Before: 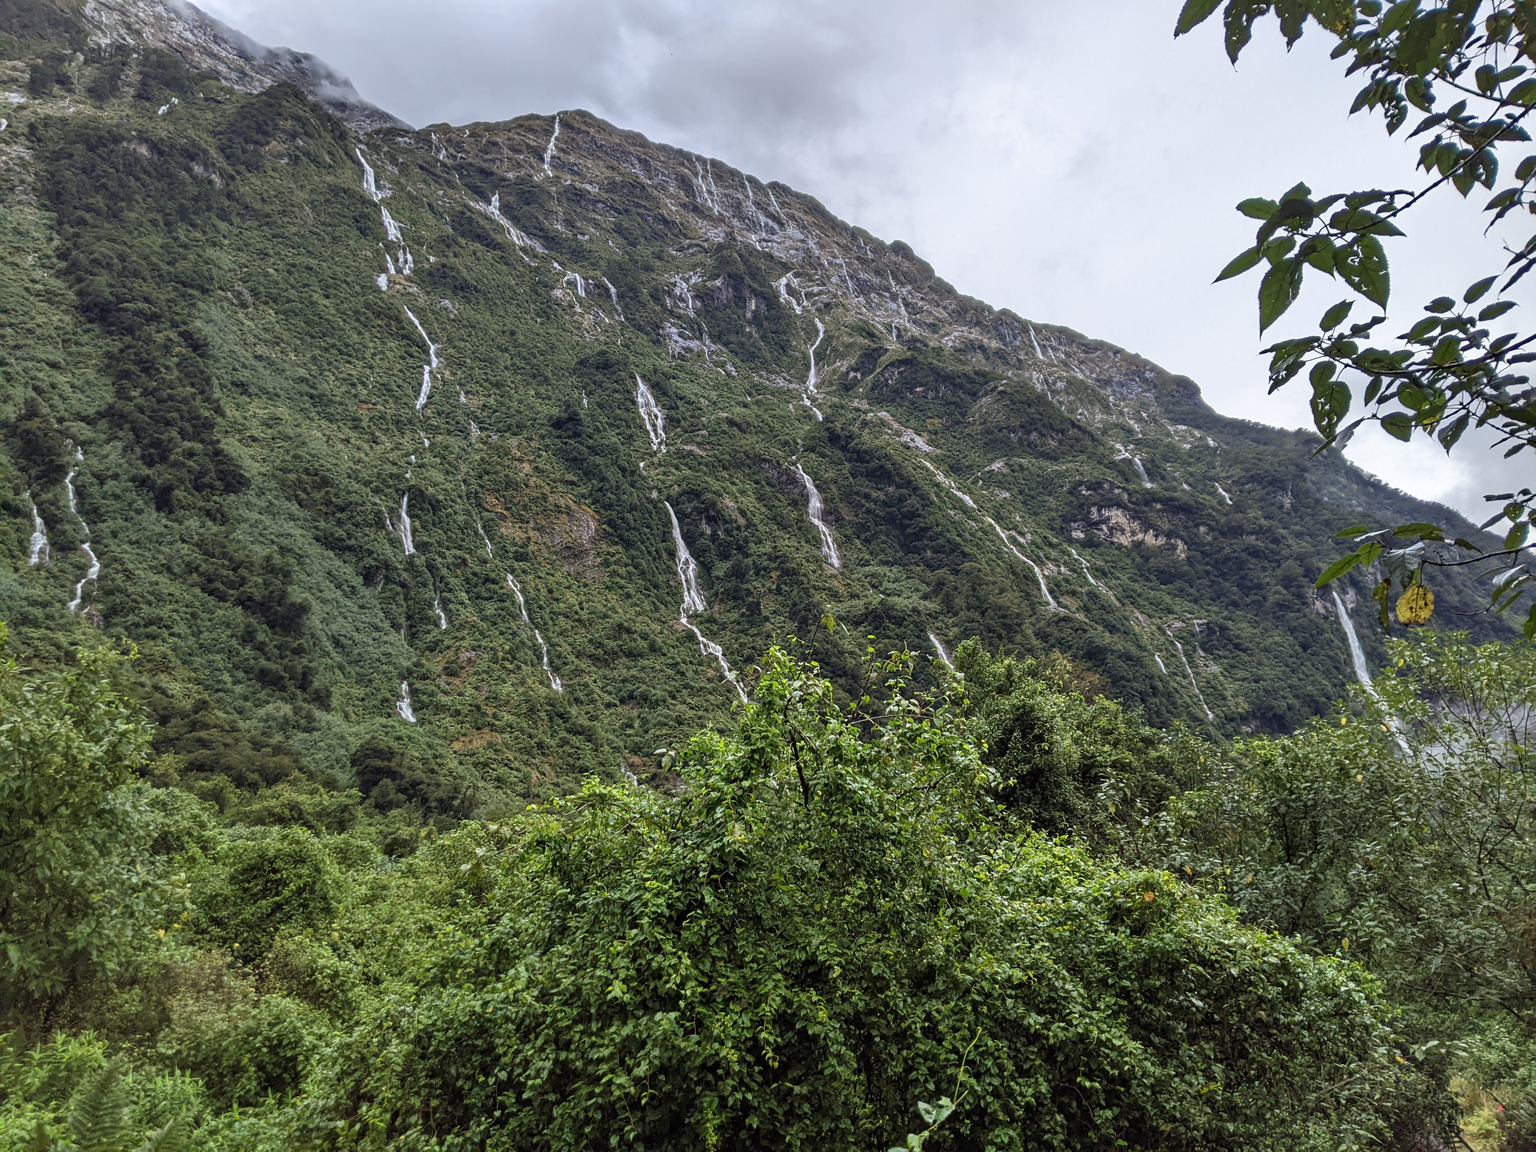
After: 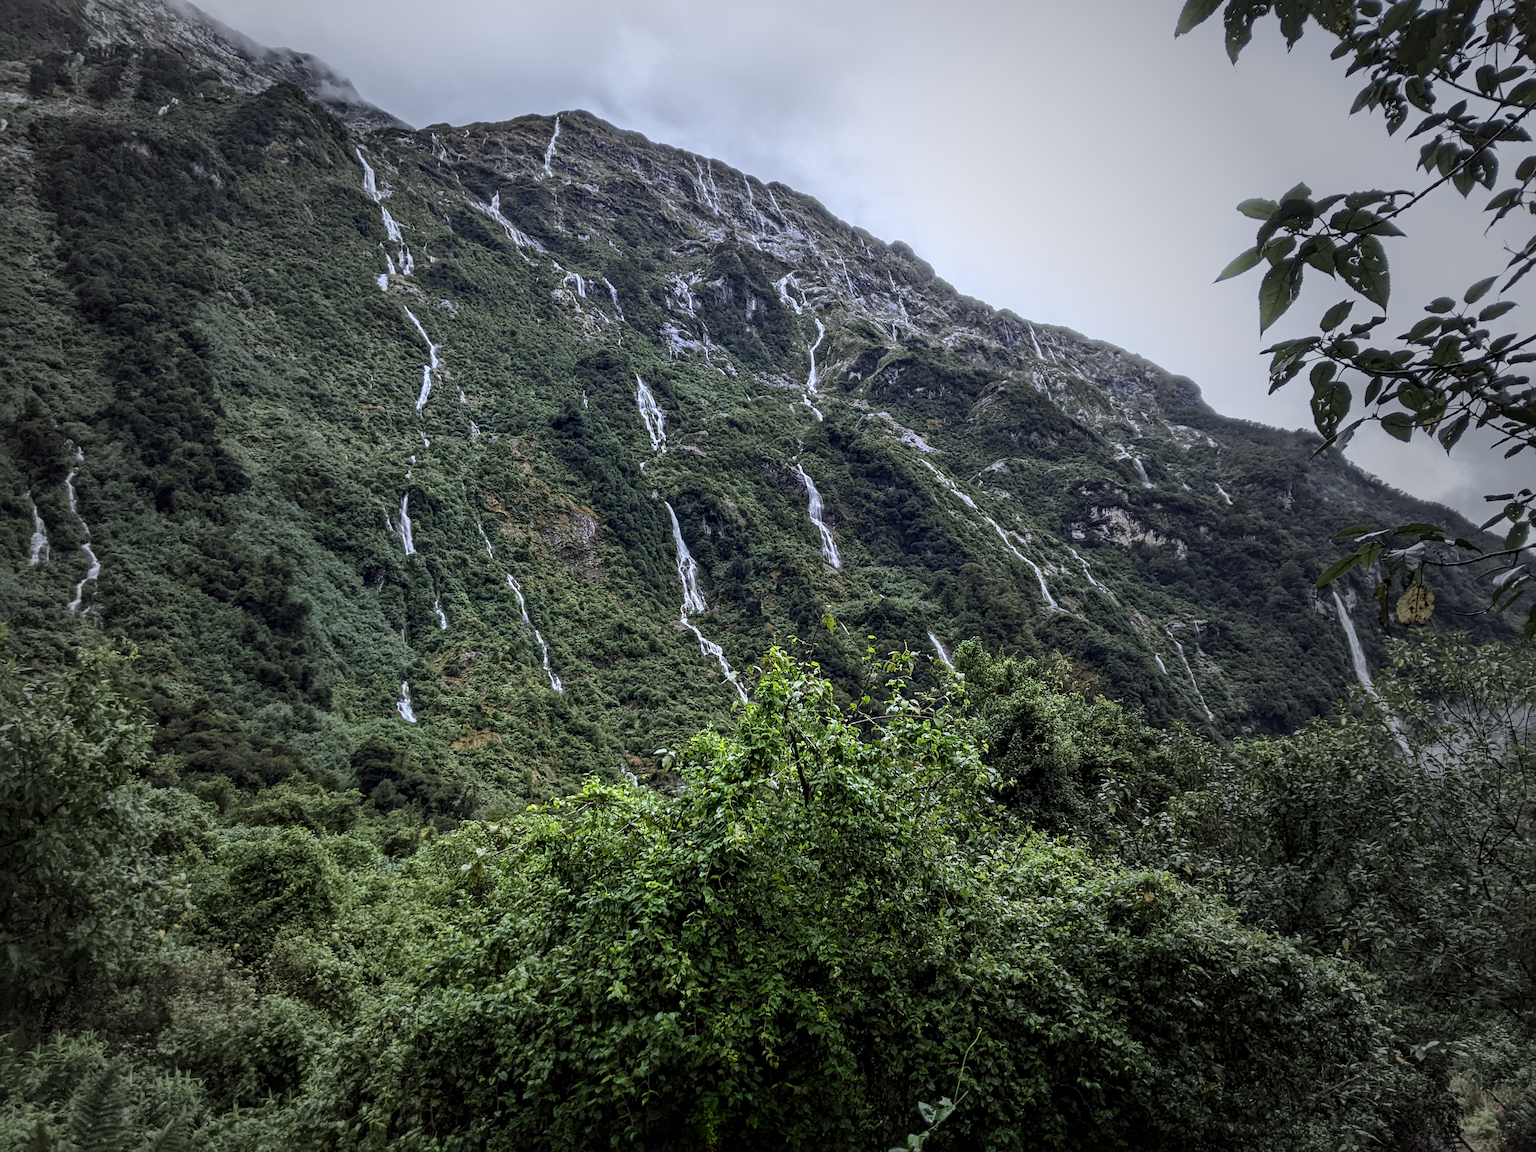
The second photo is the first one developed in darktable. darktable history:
white balance: red 0.954, blue 1.079
local contrast: mode bilateral grid, contrast 50, coarseness 50, detail 150%, midtone range 0.2
shadows and highlights: shadows -54.3, highlights 86.09, soften with gaussian
vignetting: fall-off start 33.76%, fall-off radius 64.94%, brightness -0.575, center (-0.12, -0.002), width/height ratio 0.959
